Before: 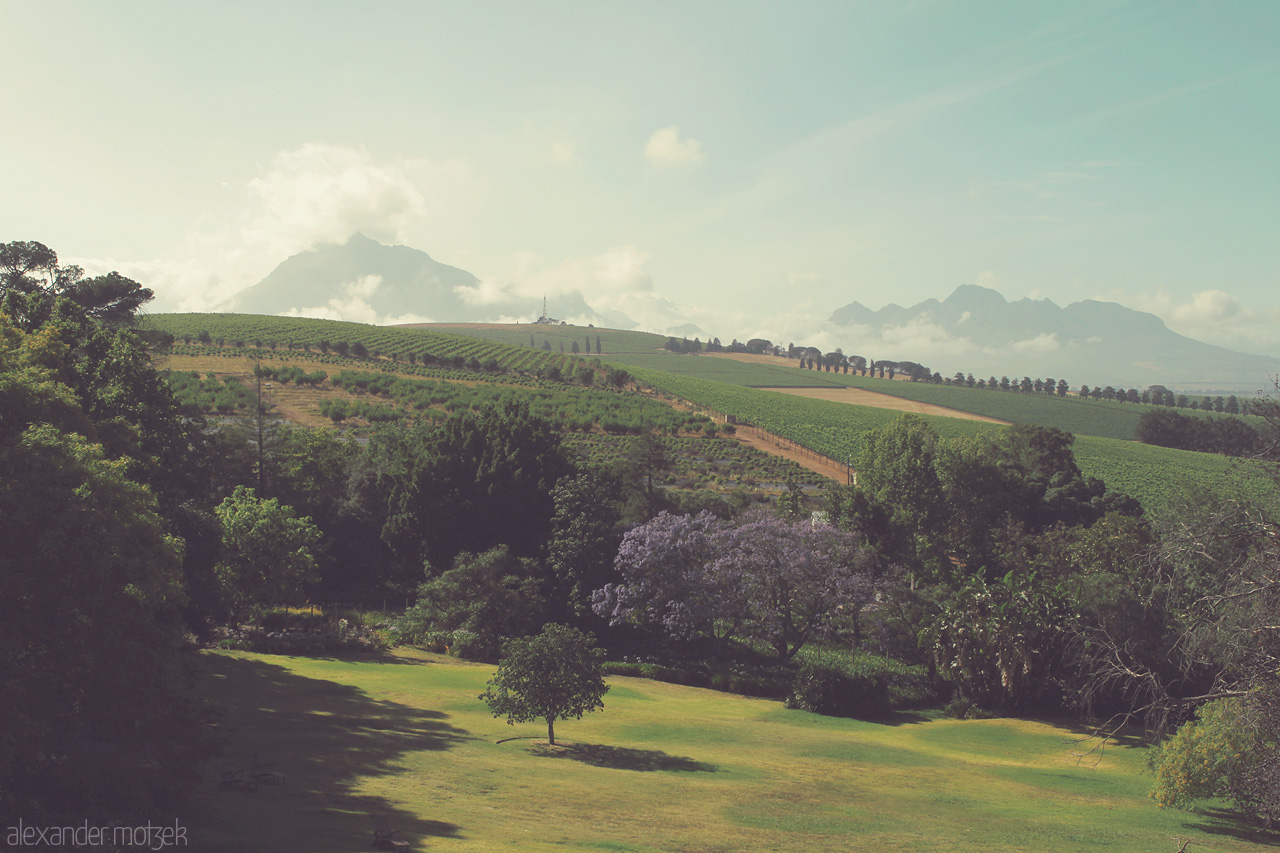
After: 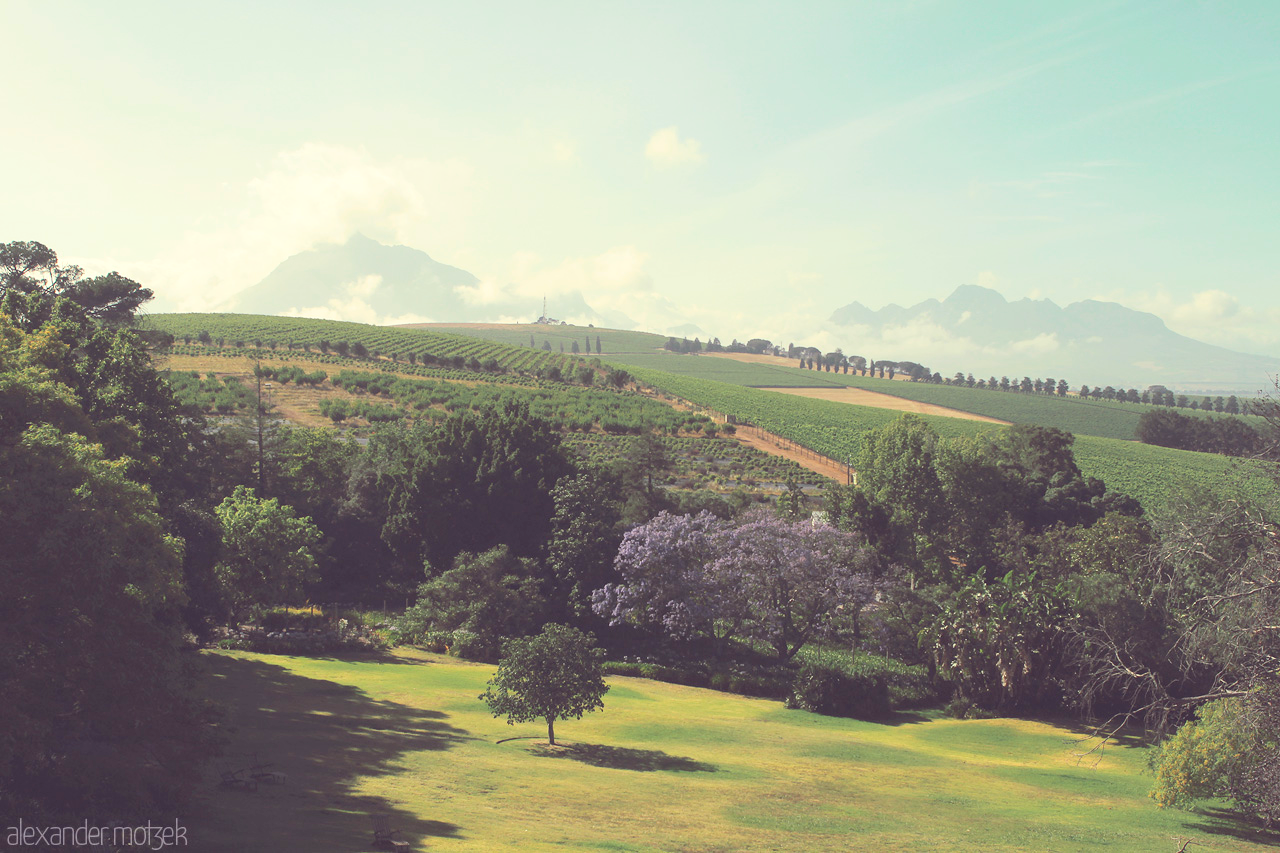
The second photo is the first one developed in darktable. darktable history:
exposure: black level correction 0.007, exposure 0.155 EV, compensate highlight preservation false
contrast brightness saturation: contrast 0.203, brightness 0.162, saturation 0.226
color zones: curves: ch0 [(0.25, 0.5) (0.428, 0.473) (0.75, 0.5)]; ch1 [(0.243, 0.479) (0.398, 0.452) (0.75, 0.5)]
